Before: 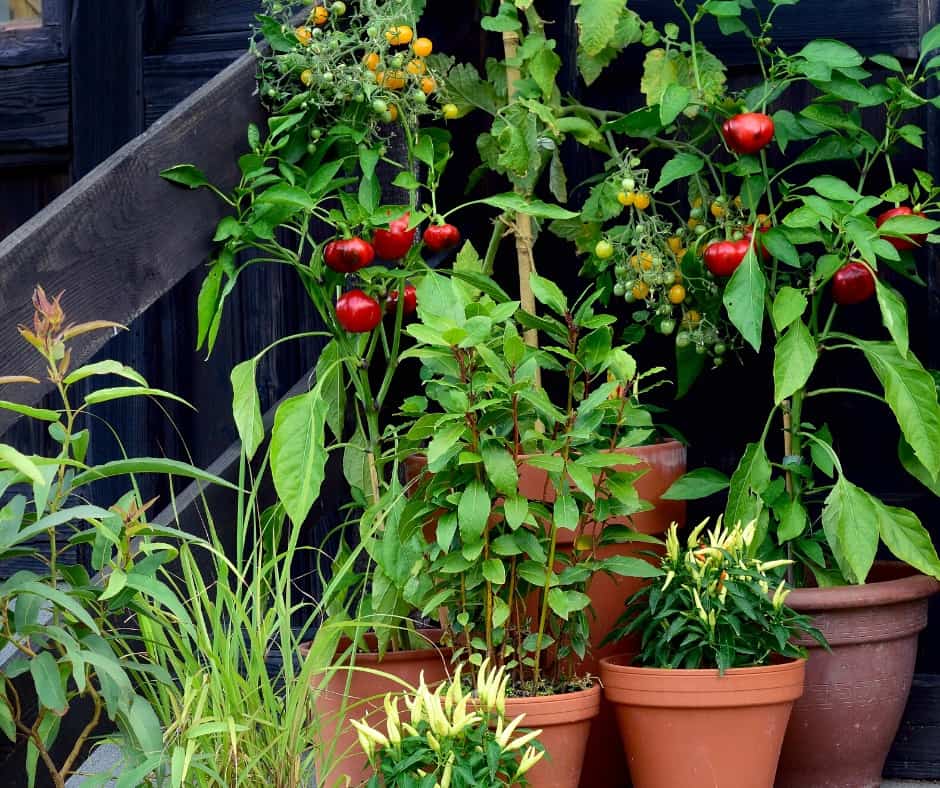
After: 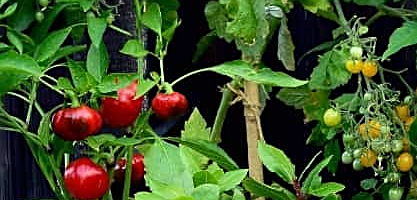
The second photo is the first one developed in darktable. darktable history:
sharpen: on, module defaults
crop: left 28.948%, top 16.871%, right 26.63%, bottom 57.694%
